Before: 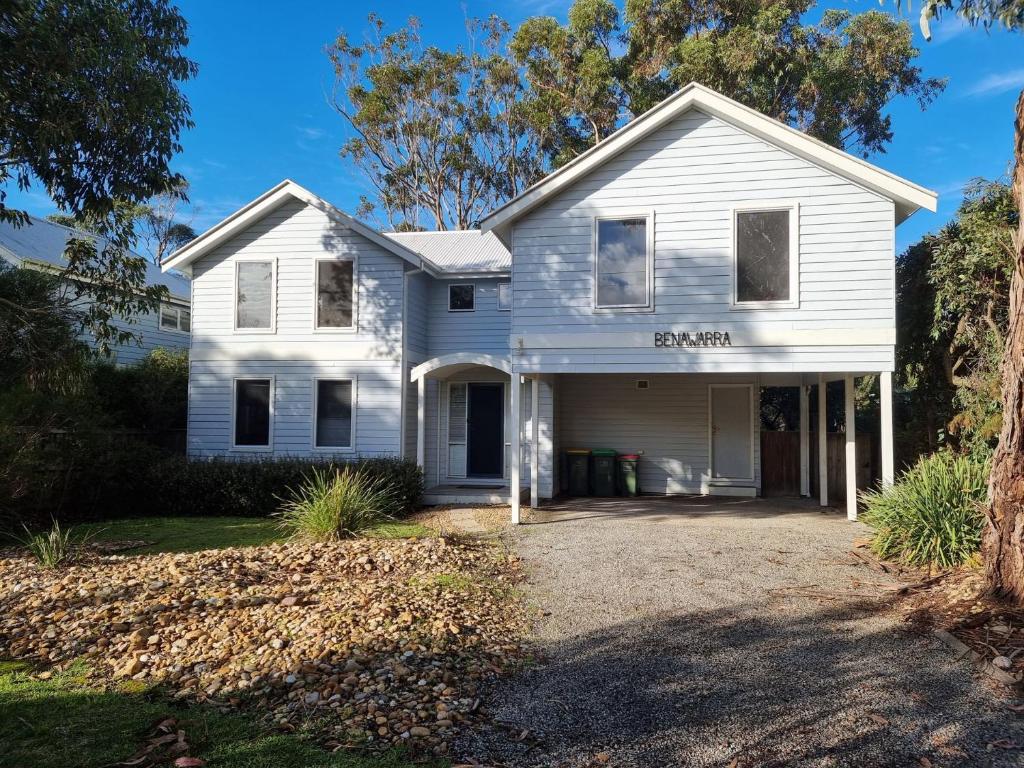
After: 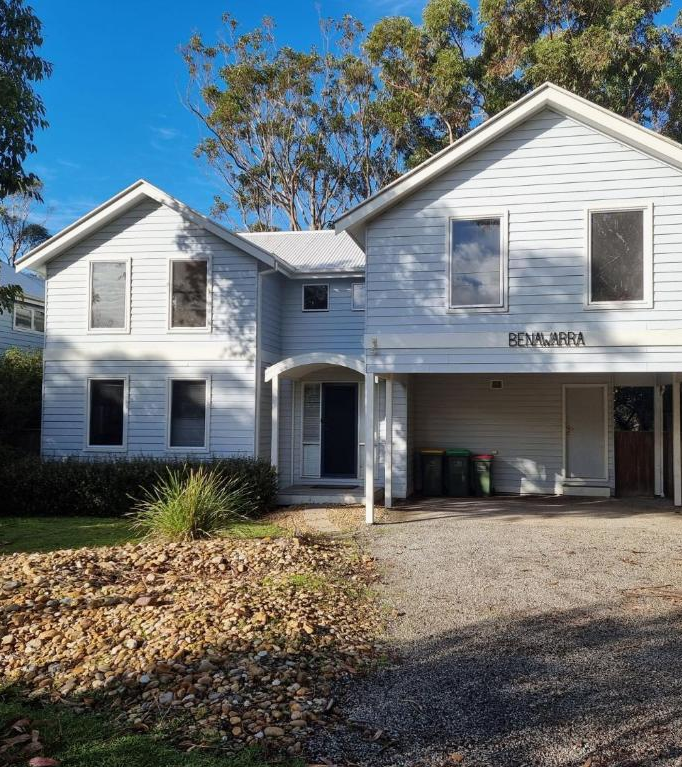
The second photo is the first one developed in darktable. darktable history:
exposure: exposure -0.061 EV, compensate highlight preservation false
crop and rotate: left 14.285%, right 19.053%
